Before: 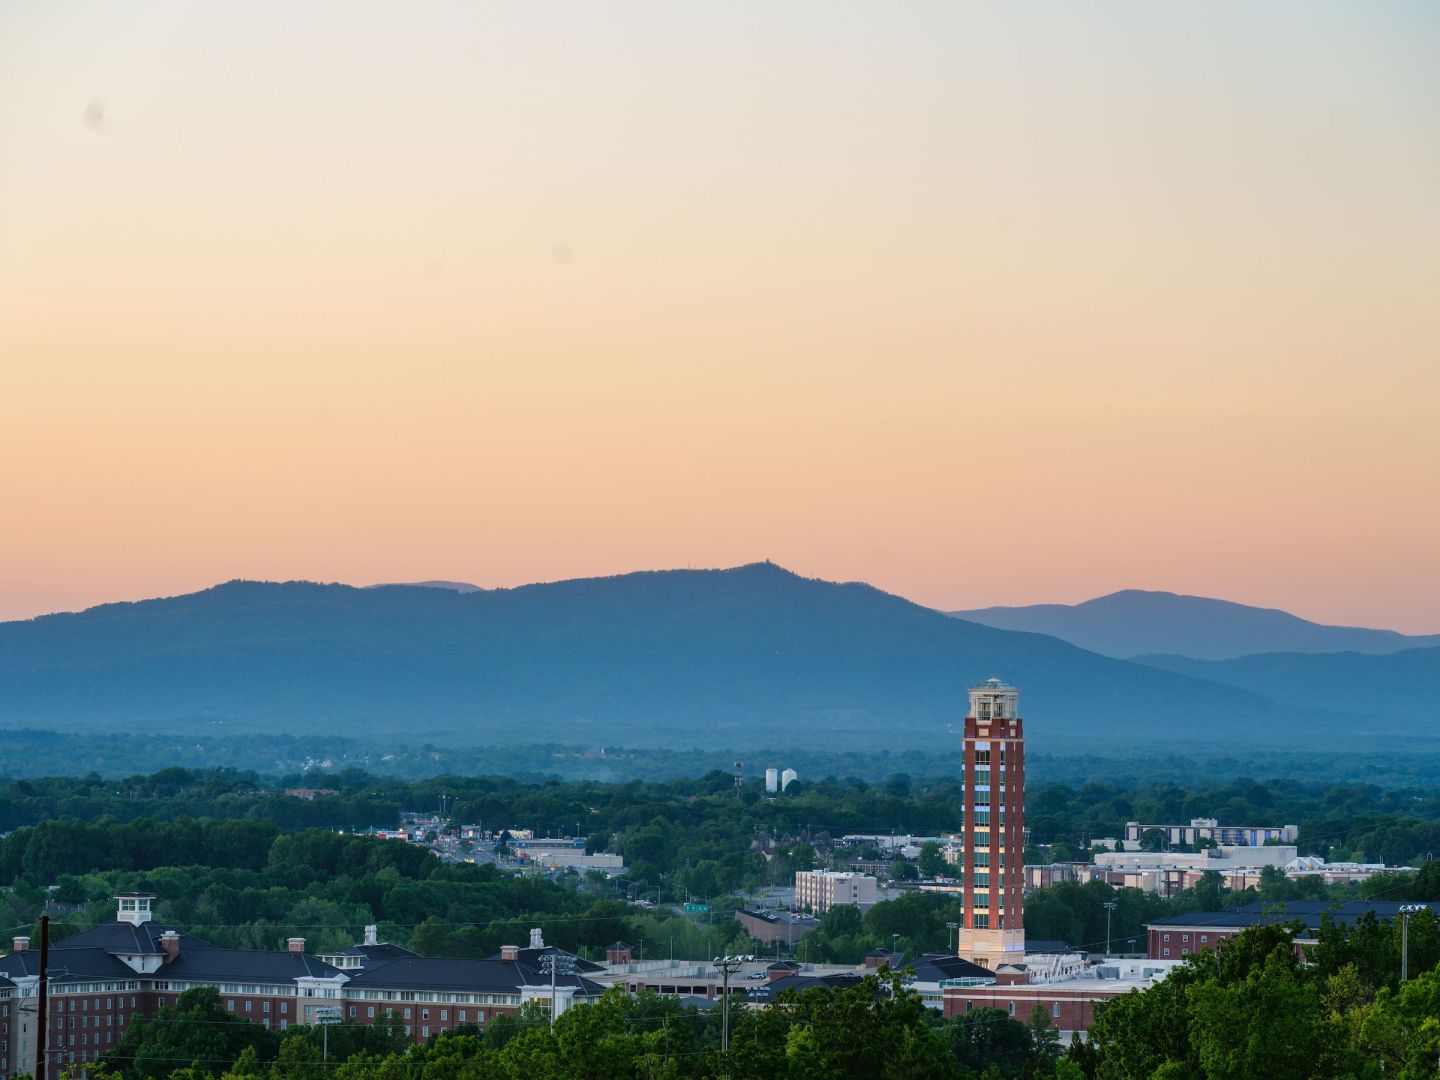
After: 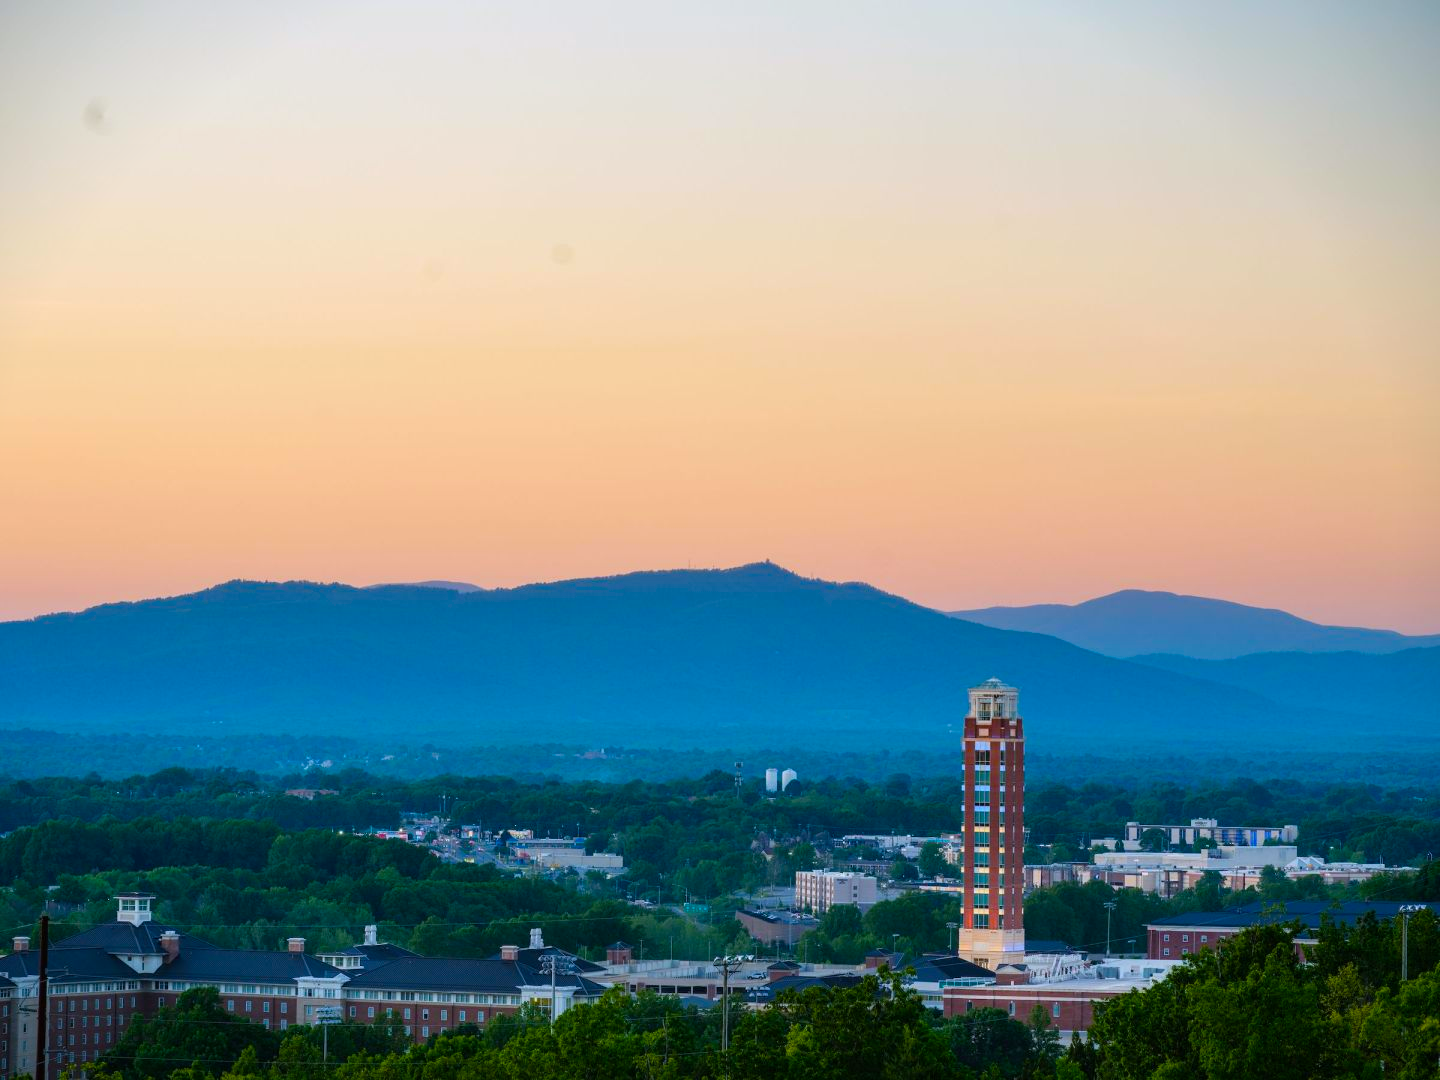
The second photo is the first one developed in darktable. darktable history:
color balance rgb: linear chroma grading › global chroma 15%, perceptual saturation grading › global saturation 30%
vignetting: fall-off start 97.23%, saturation -0.024, center (-0.033, -0.042), width/height ratio 1.179, unbound false
white balance: red 0.98, blue 1.034
